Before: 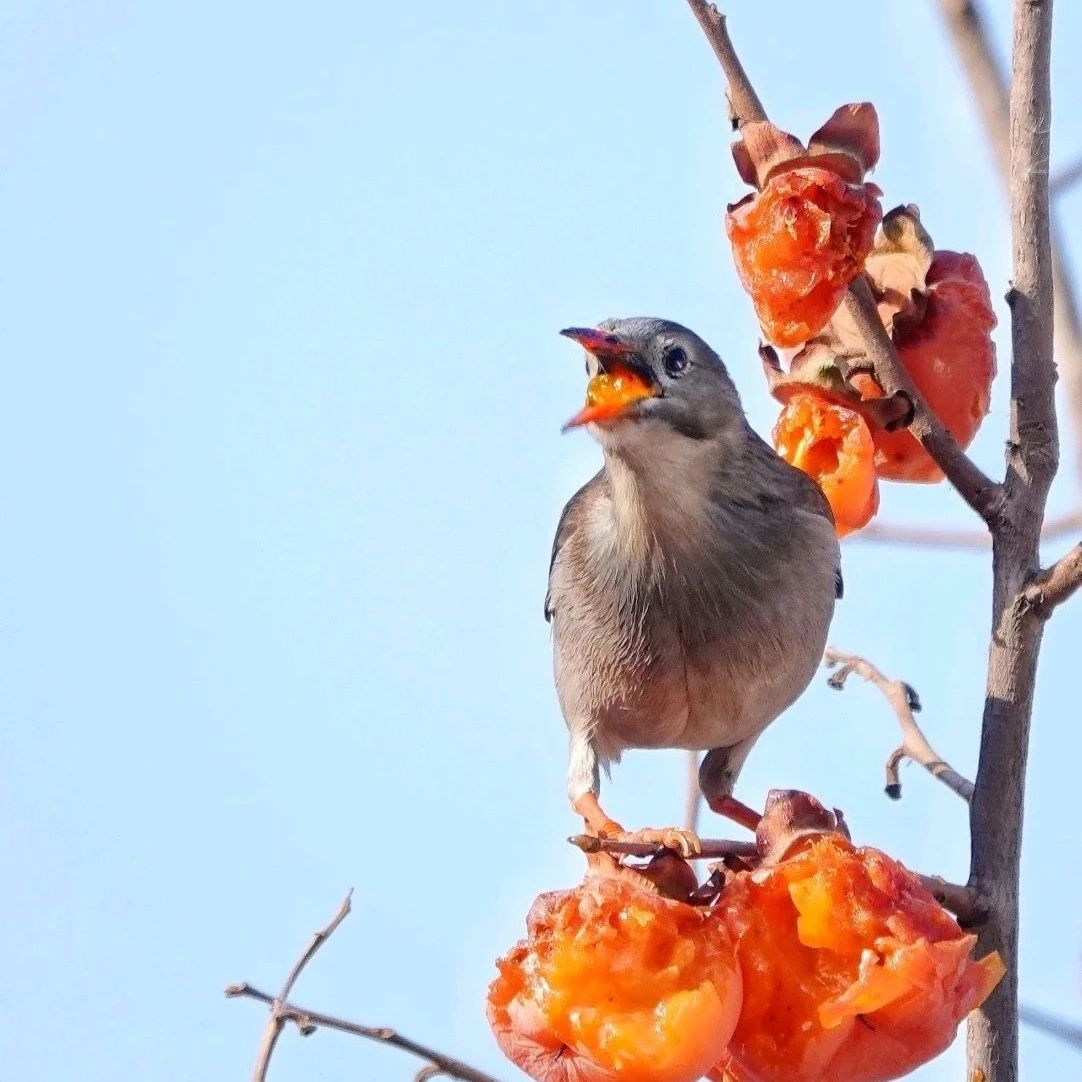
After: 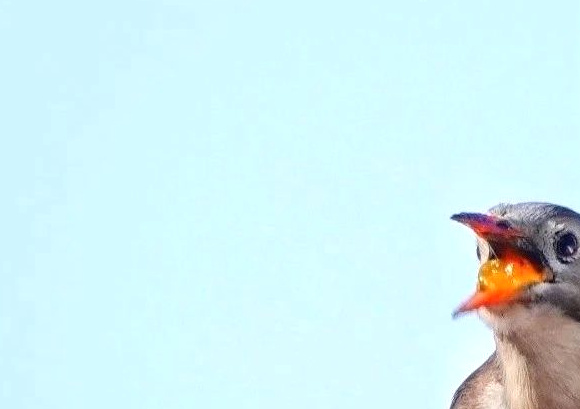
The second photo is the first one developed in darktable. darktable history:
crop: left 10.121%, top 10.631%, right 36.218%, bottom 51.526%
exposure: exposure 0.217 EV, compensate highlight preservation false
